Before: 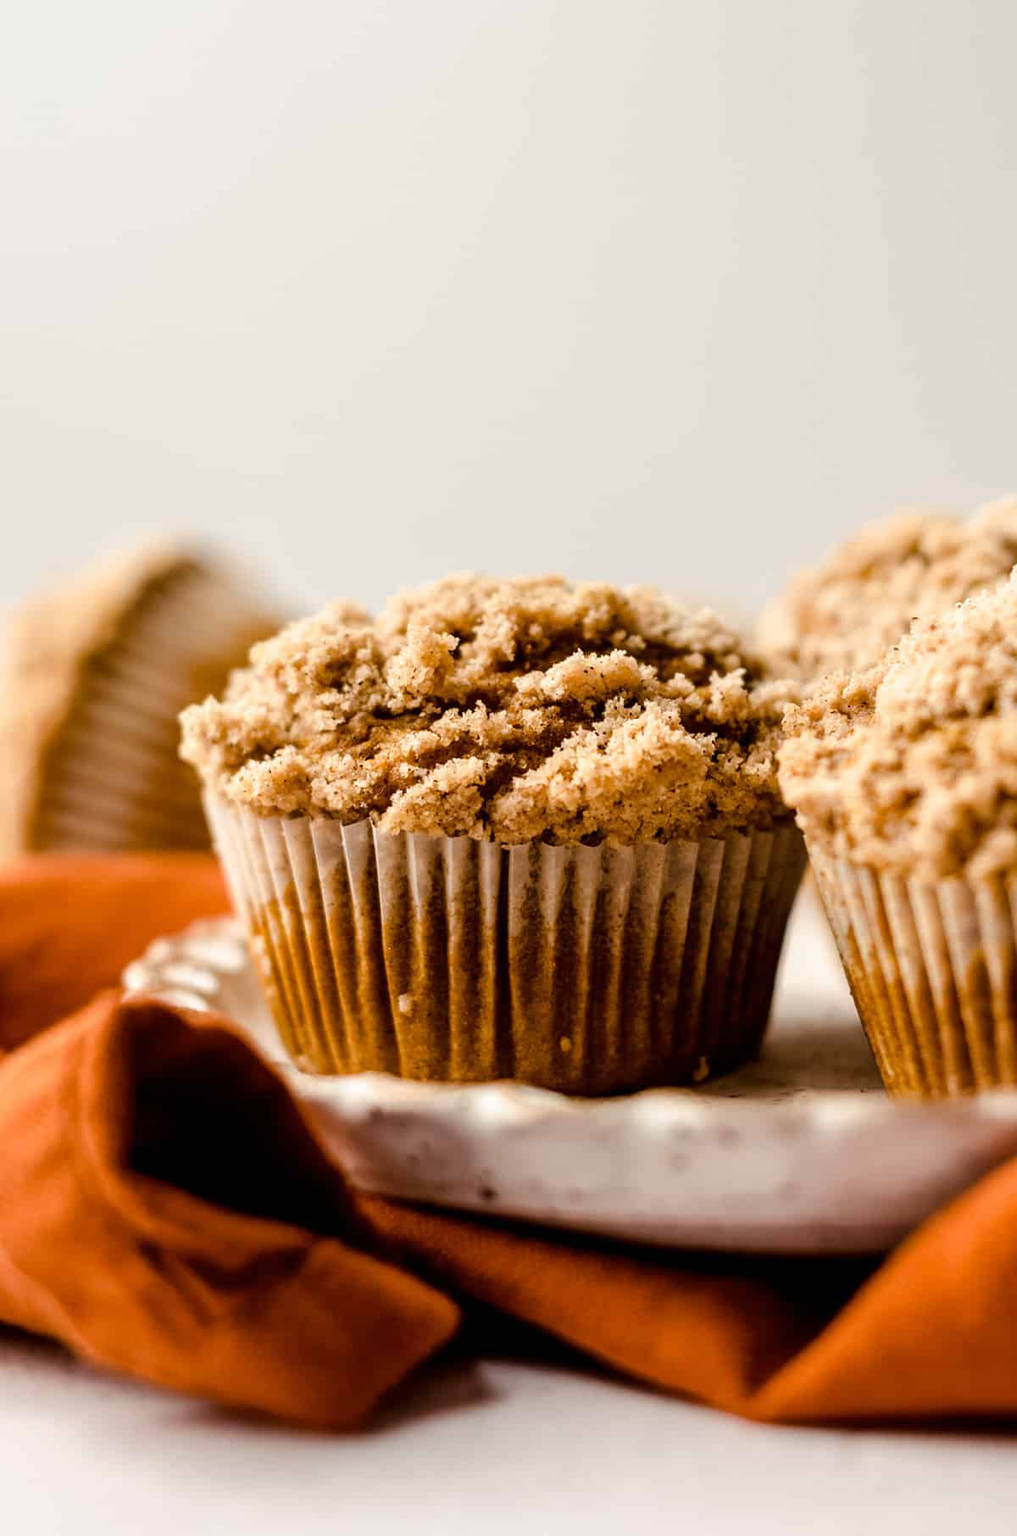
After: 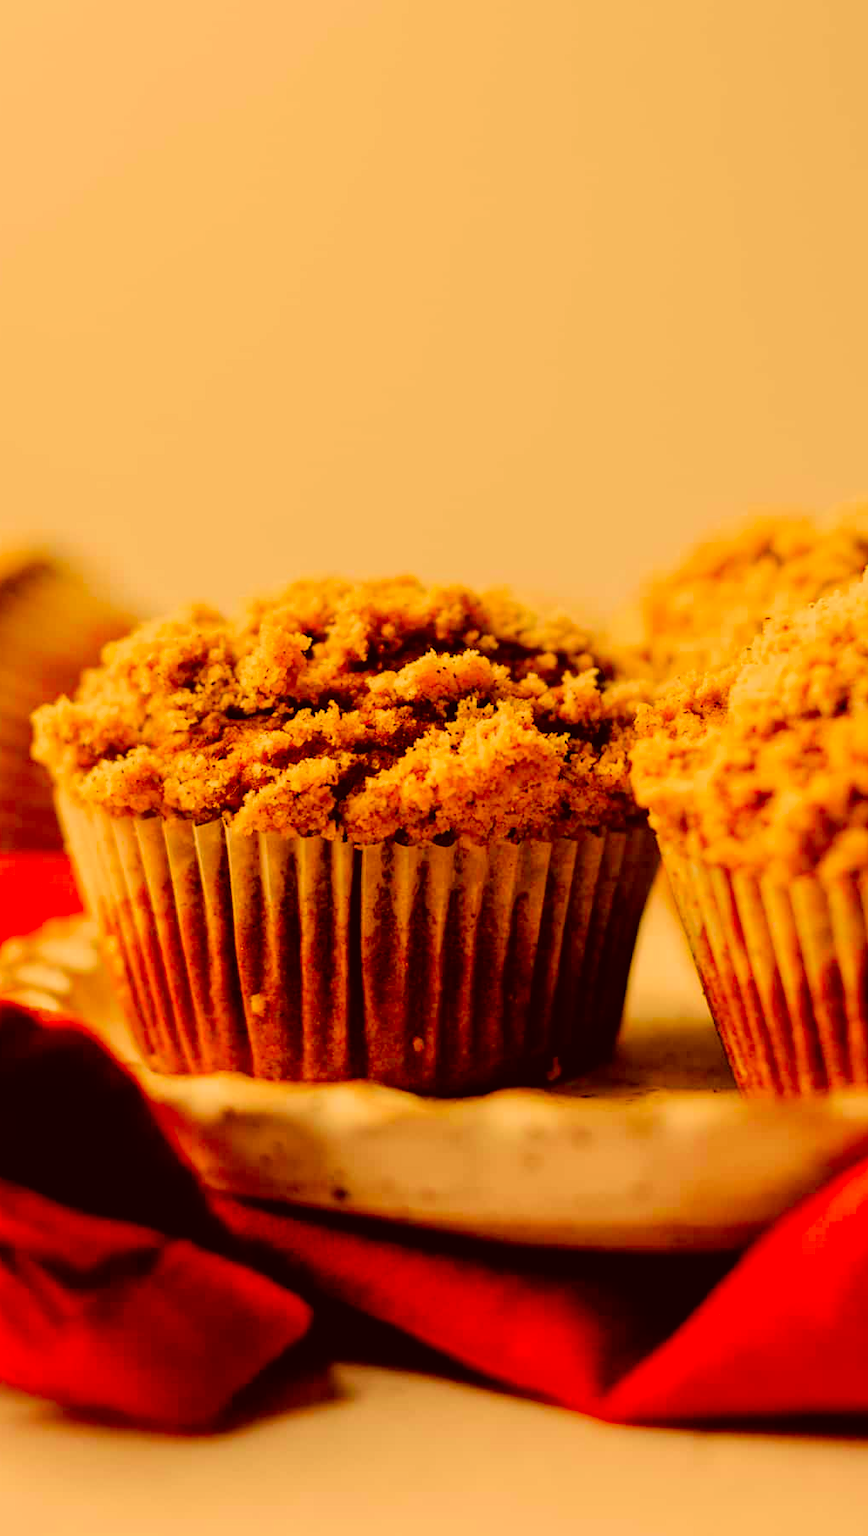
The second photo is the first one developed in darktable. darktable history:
crop and rotate: left 14.57%
filmic rgb: black relative exposure -7.65 EV, white relative exposure 4.56 EV, hardness 3.61
tone equalizer: luminance estimator HSV value / RGB max
color correction: highlights a* 11.03, highlights b* 30.1, shadows a* 2.63, shadows b* 17.67, saturation 1.75
